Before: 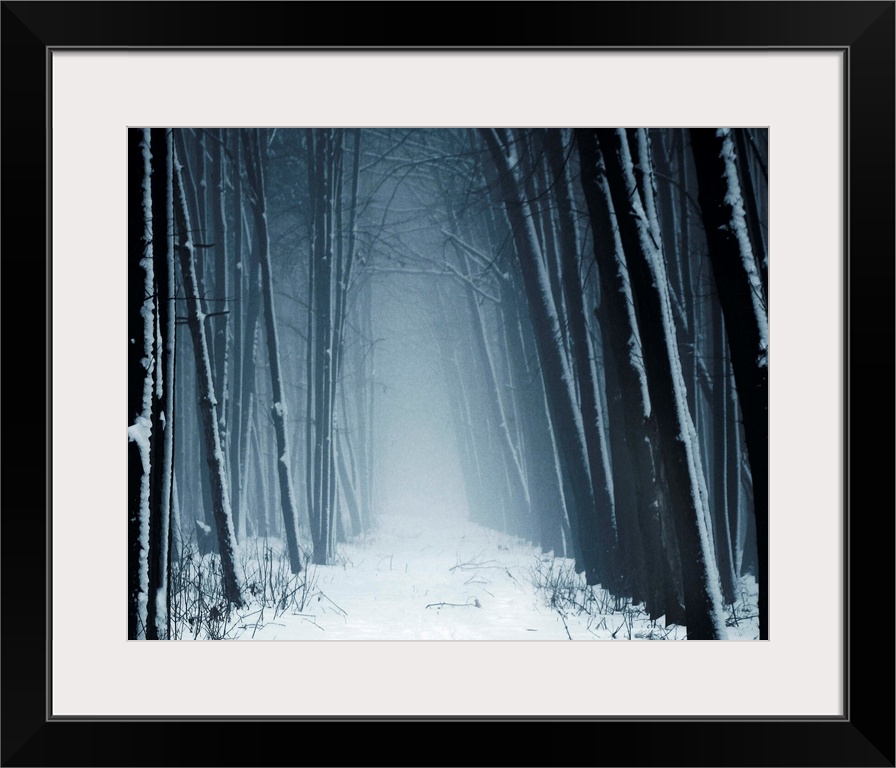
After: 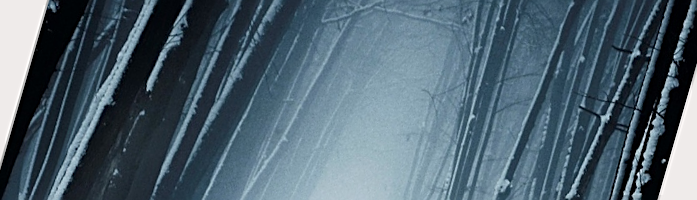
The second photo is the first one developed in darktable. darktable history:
crop and rotate: angle 16.12°, top 30.835%, bottom 35.653%
sharpen: on, module defaults
